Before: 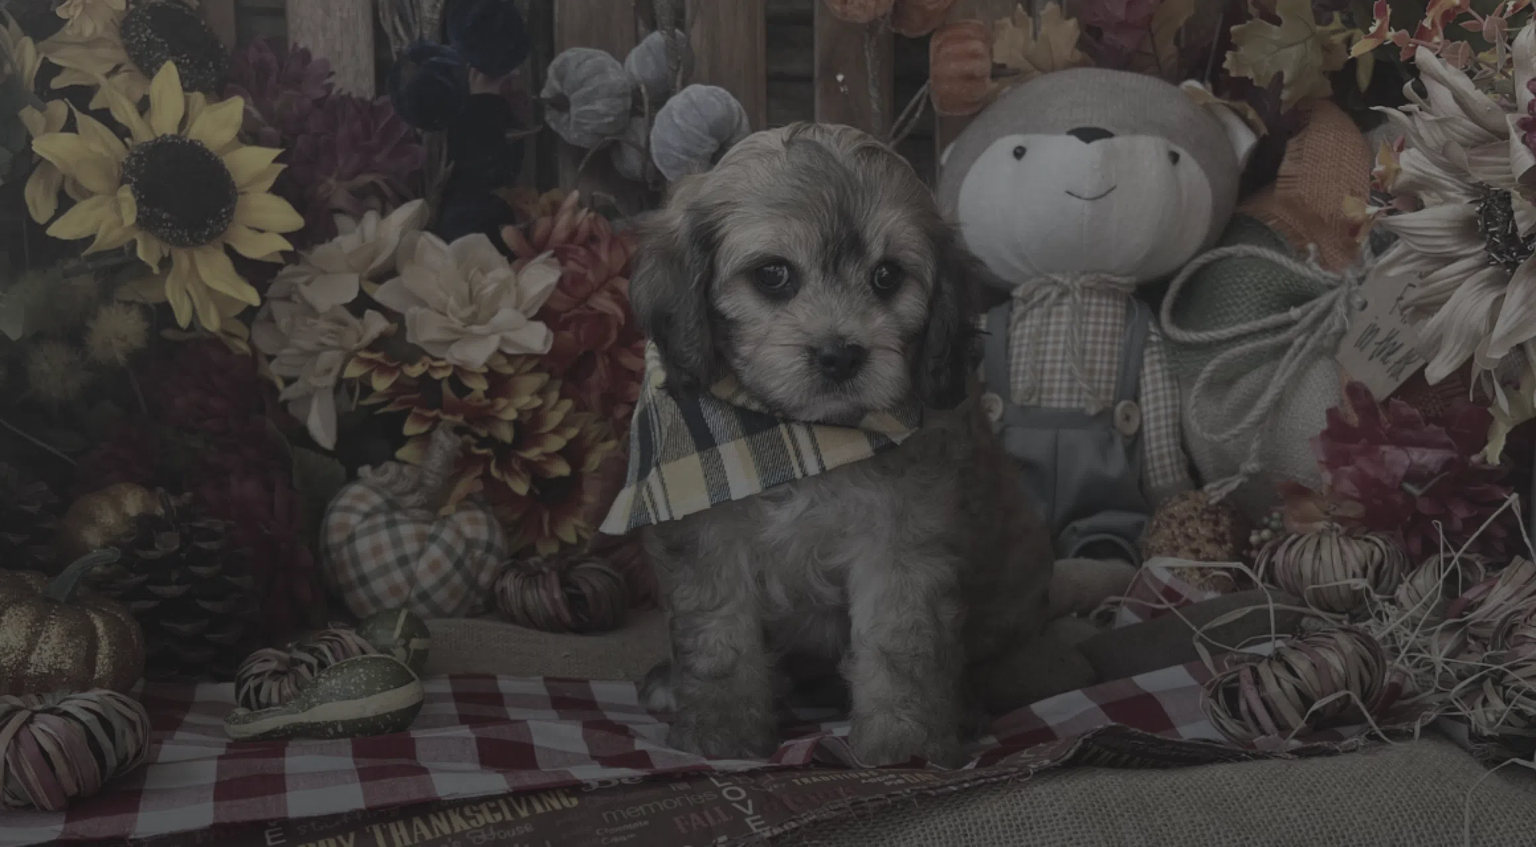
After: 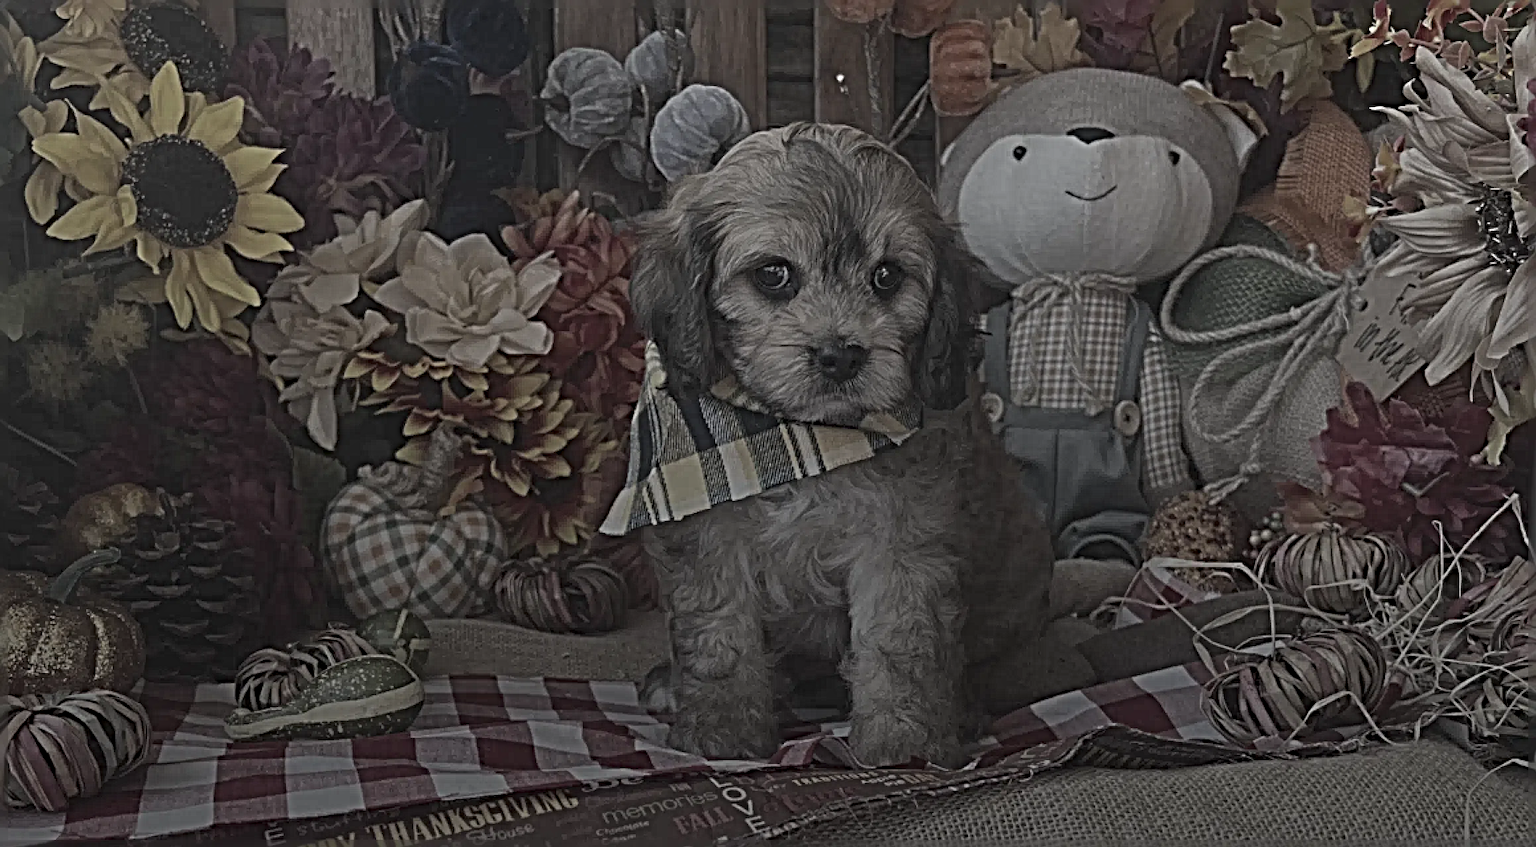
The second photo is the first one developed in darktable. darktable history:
sharpen: radius 6.3, amount 1.8, threshold 0
exposure: exposure 0.236 EV, compensate highlight preservation false
